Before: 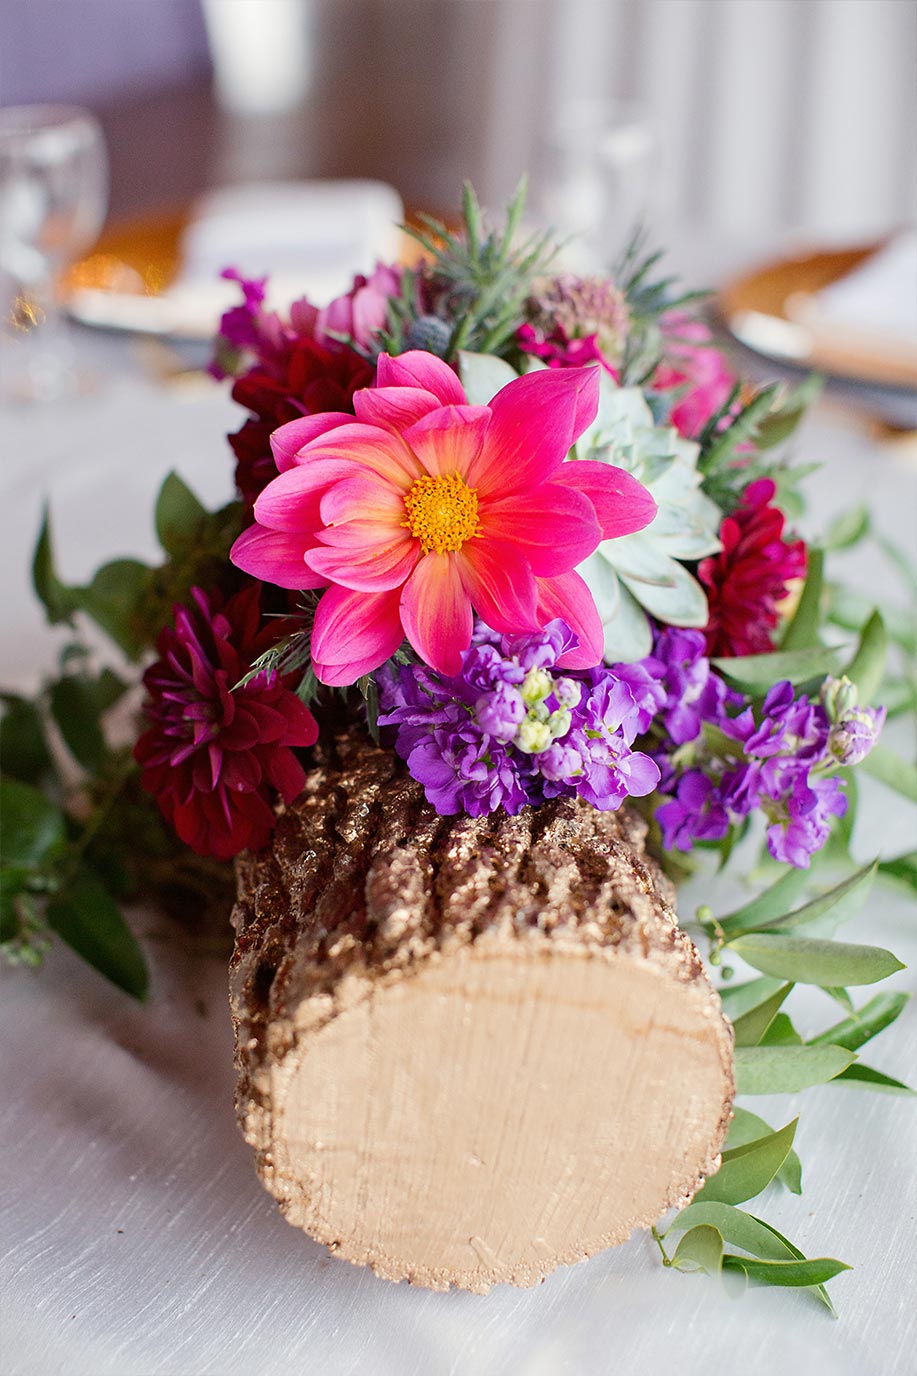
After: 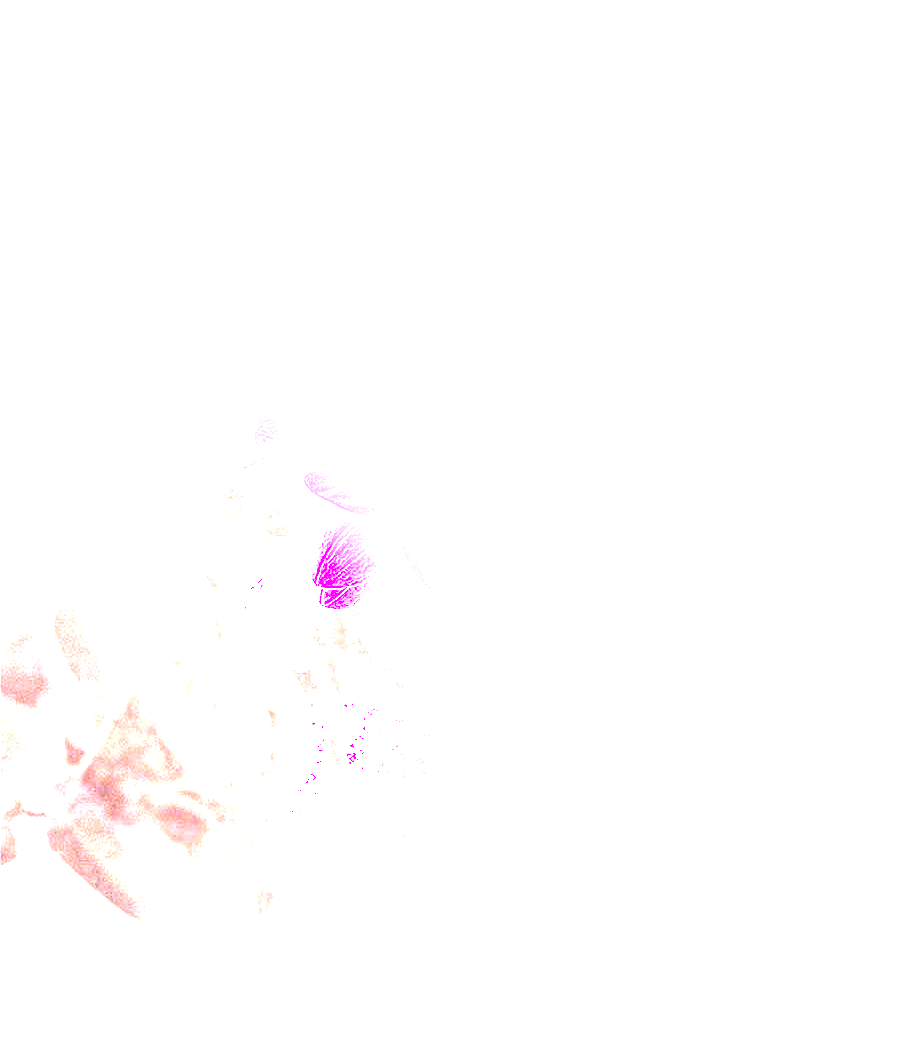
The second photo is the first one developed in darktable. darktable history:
exposure: black level correction 0, exposure 1 EV, compensate highlight preservation false
local contrast: on, module defaults
crop: top 5.667%, bottom 17.637%
color balance: input saturation 80.07%
levels: levels [0, 0.476, 0.951]
white balance: red 8, blue 8
vignetting: automatic ratio true
